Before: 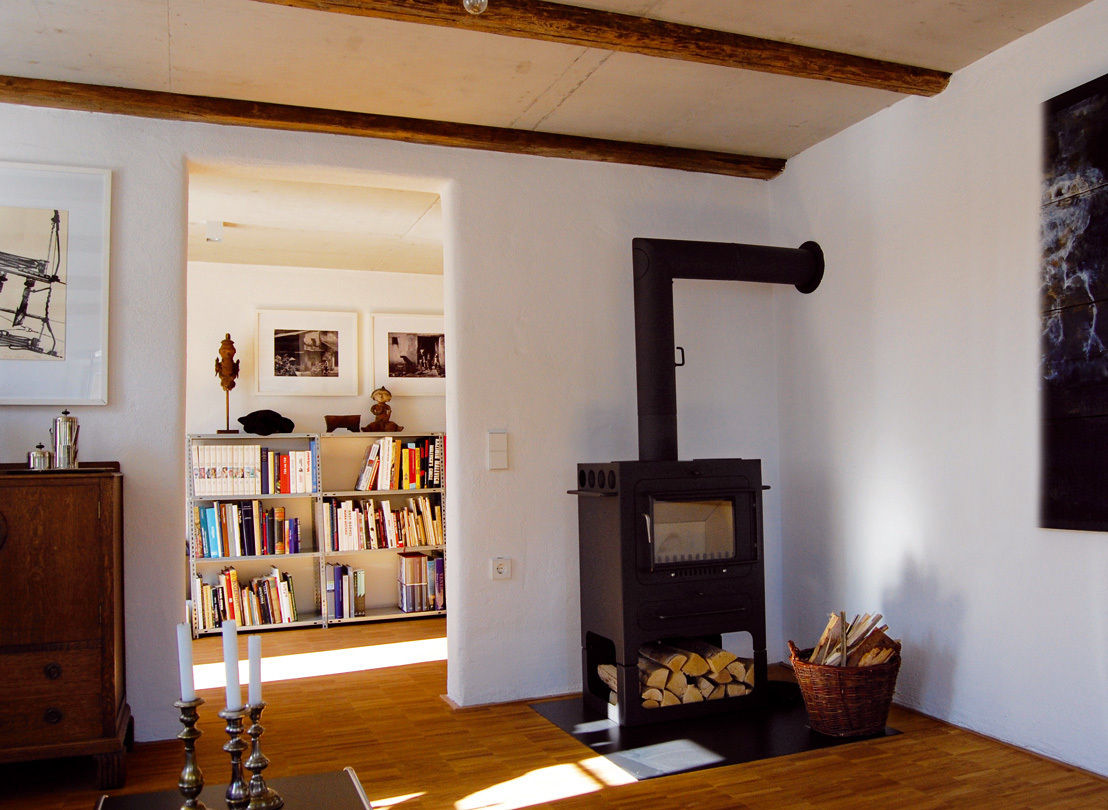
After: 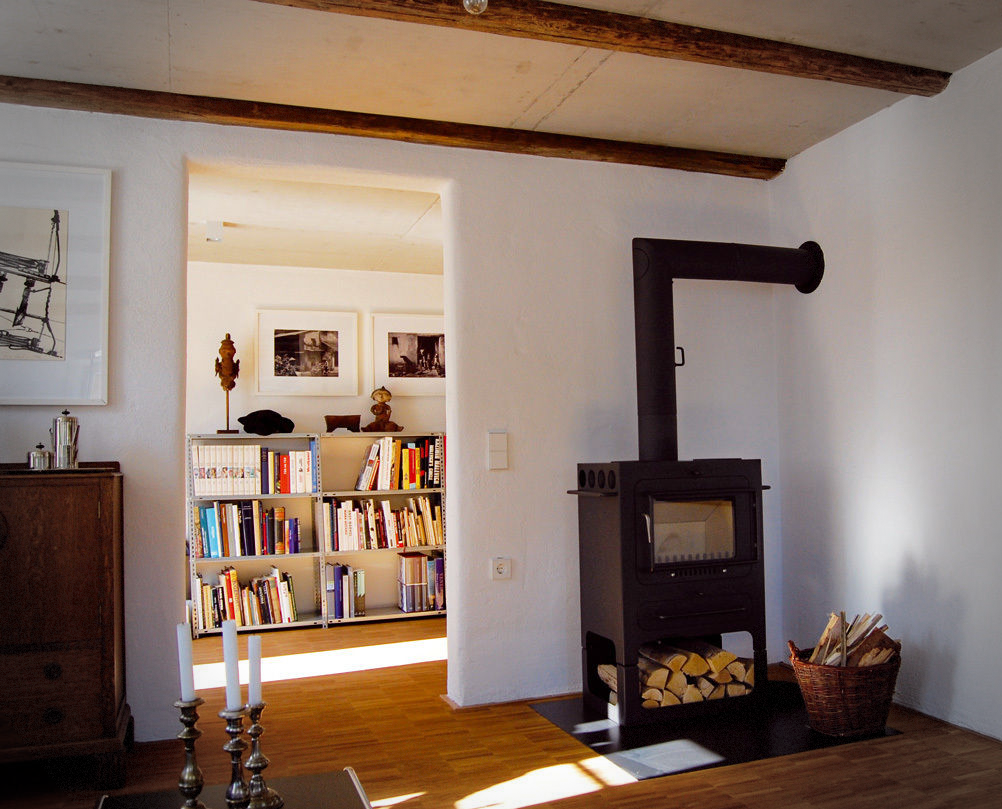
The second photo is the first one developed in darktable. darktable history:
vignetting: fall-off start 67.18%, width/height ratio 1.008, dithering 8-bit output
crop: right 9.512%, bottom 0.018%
